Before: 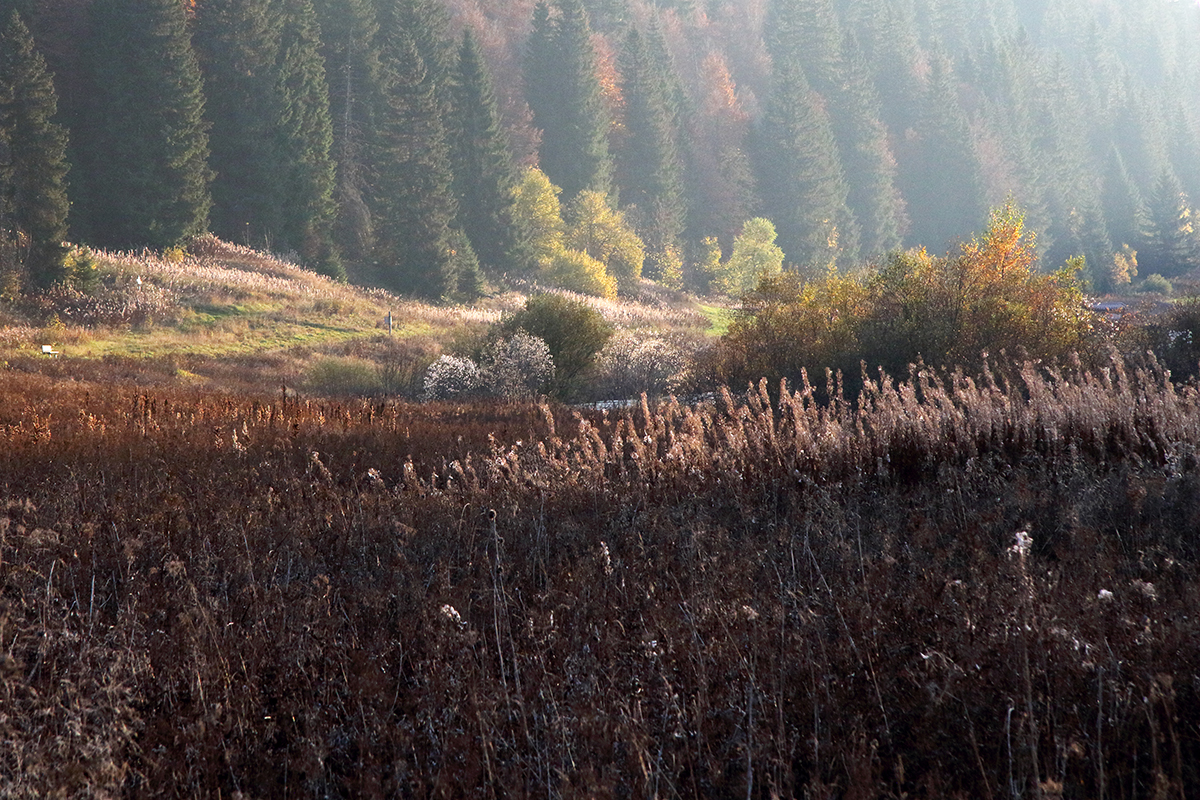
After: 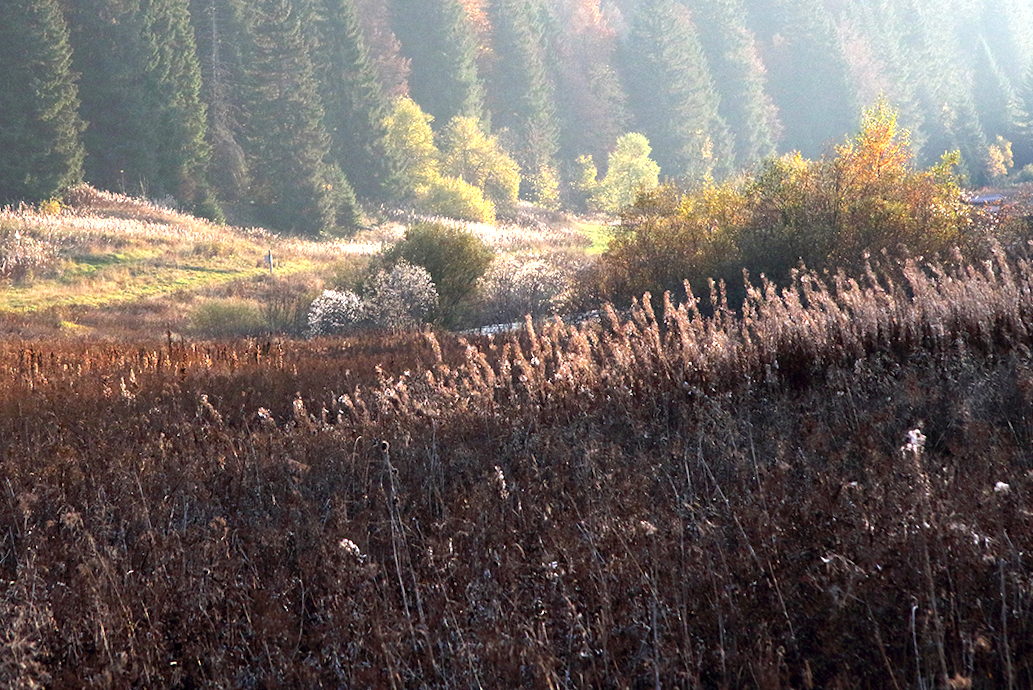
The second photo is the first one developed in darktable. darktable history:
tone equalizer: edges refinement/feathering 500, mask exposure compensation -1.57 EV, preserve details guided filter
exposure: black level correction 0, exposure 0.701 EV, compensate highlight preservation false
crop and rotate: angle 3.65°, left 5.878%, top 5.689%
